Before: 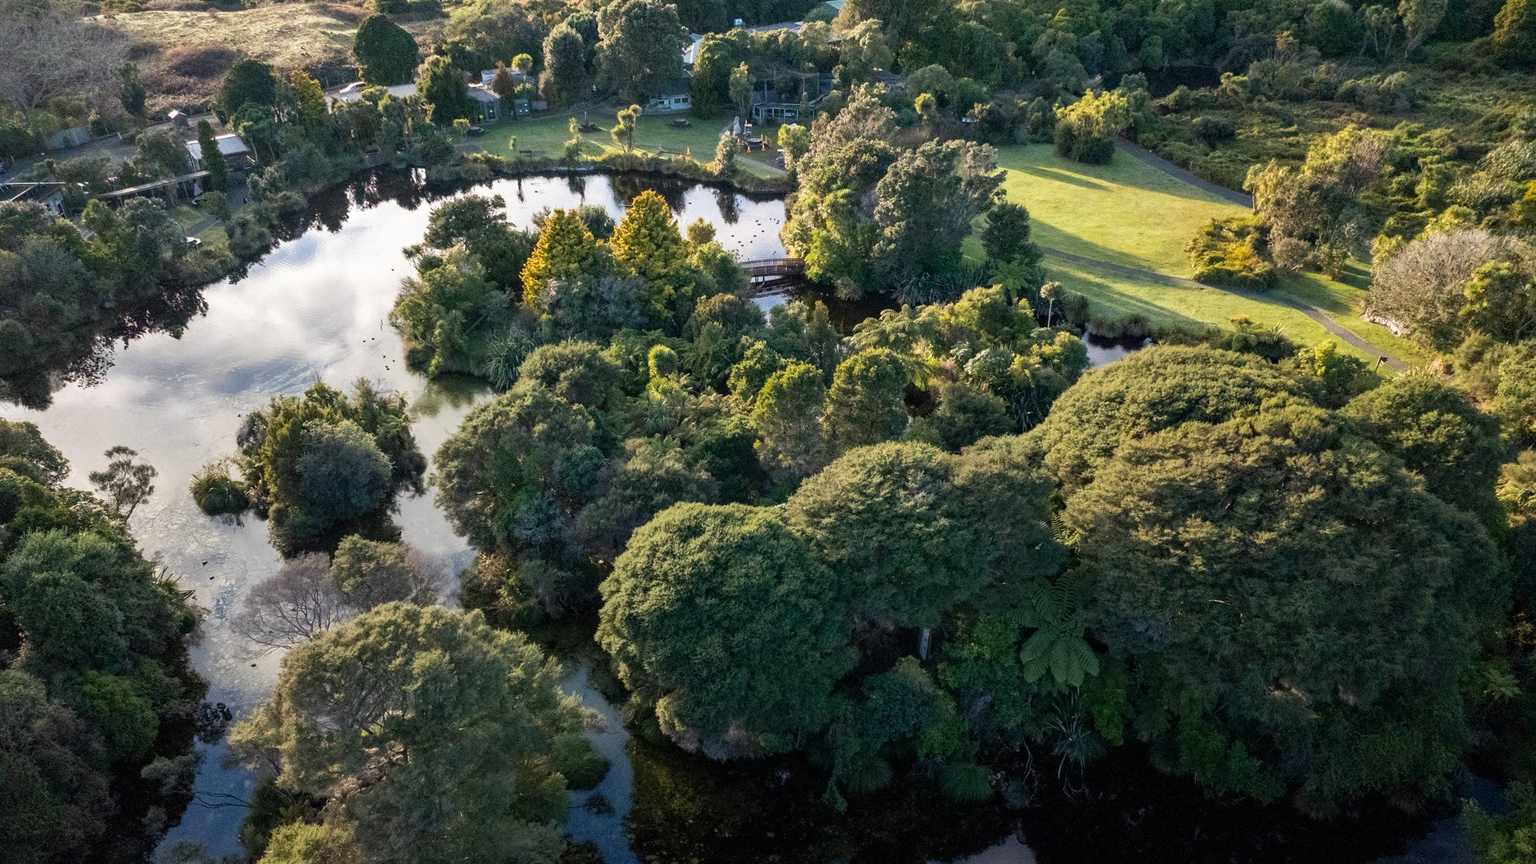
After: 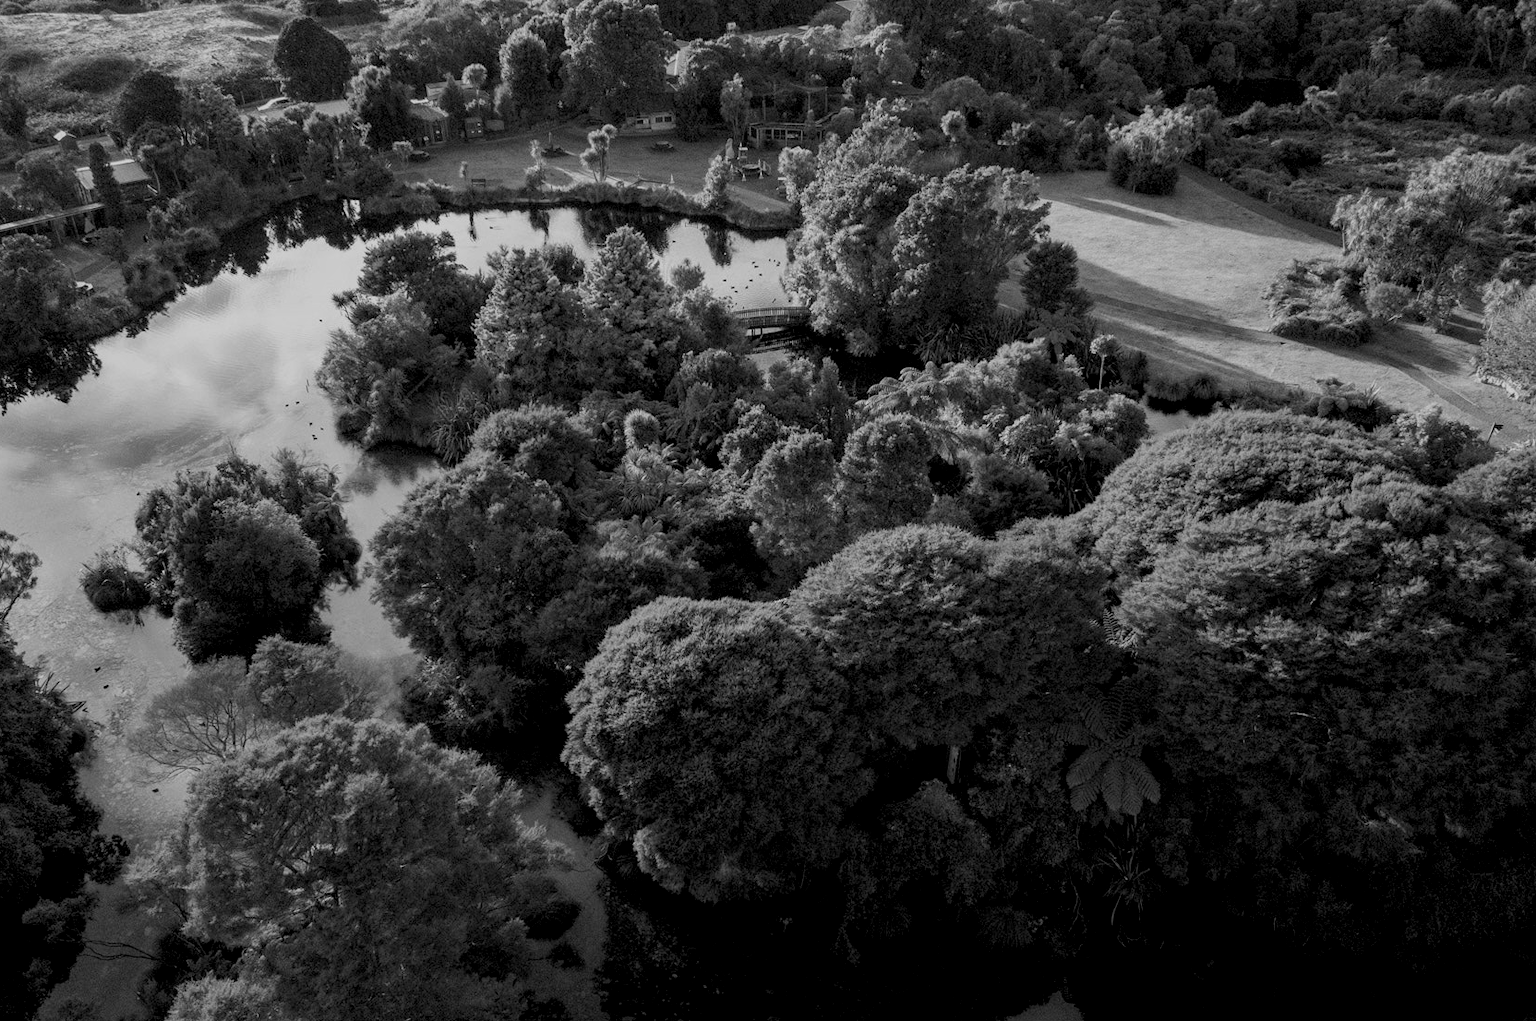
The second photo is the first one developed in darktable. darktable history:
crop: left 8.026%, right 7.374%
monochrome: a -71.75, b 75.82
exposure: black level correction 0.011, exposure -0.478 EV, compensate highlight preservation false
